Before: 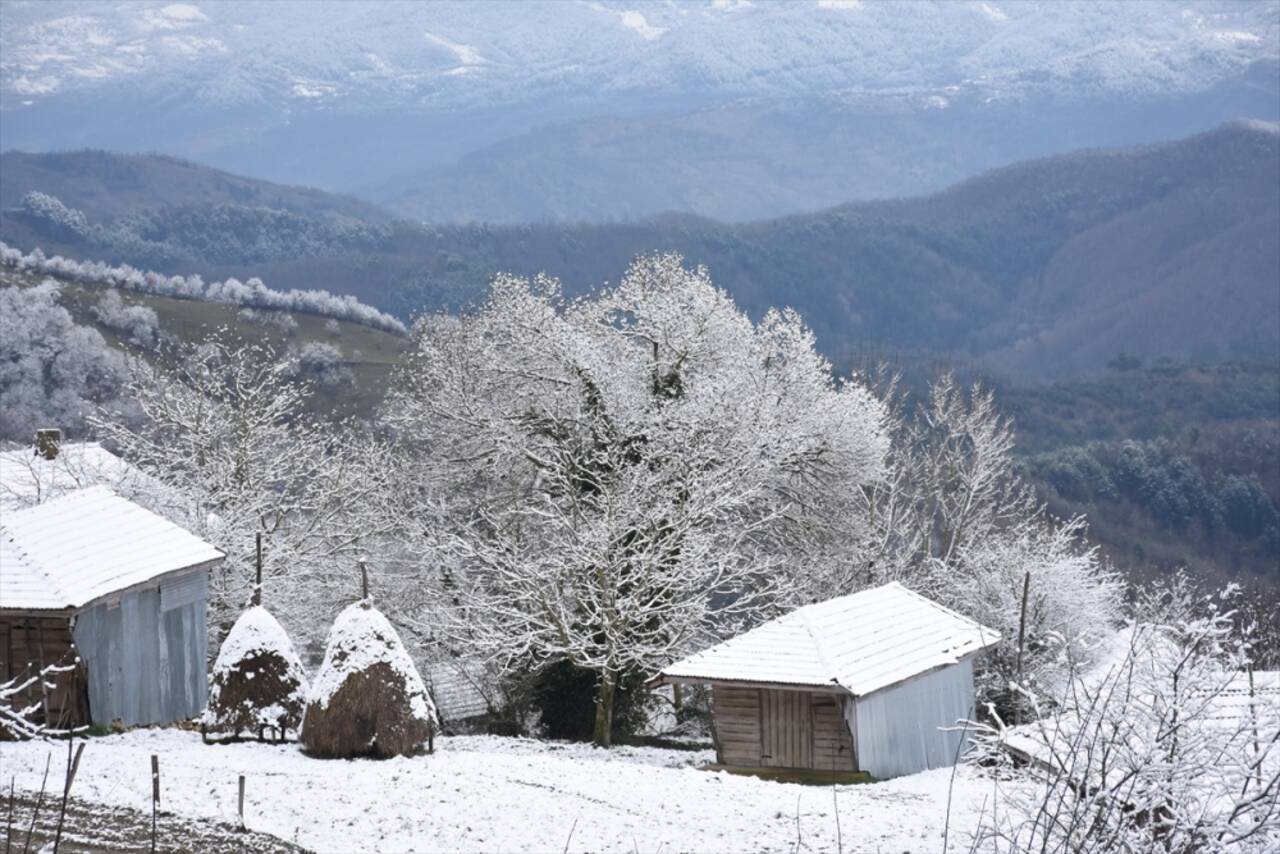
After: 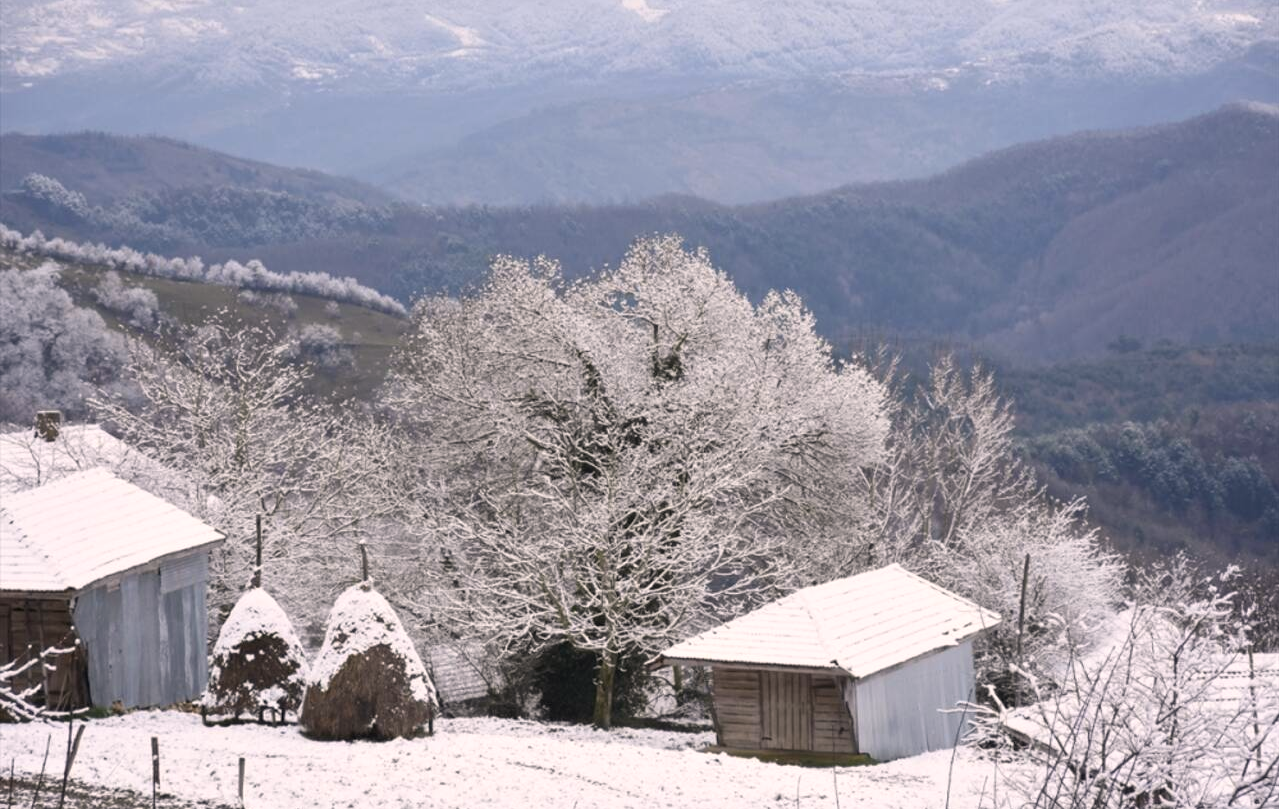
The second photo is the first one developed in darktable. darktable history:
color correction: highlights a* 5.93, highlights b* 4.8
crop and rotate: top 2.11%, bottom 3.125%
